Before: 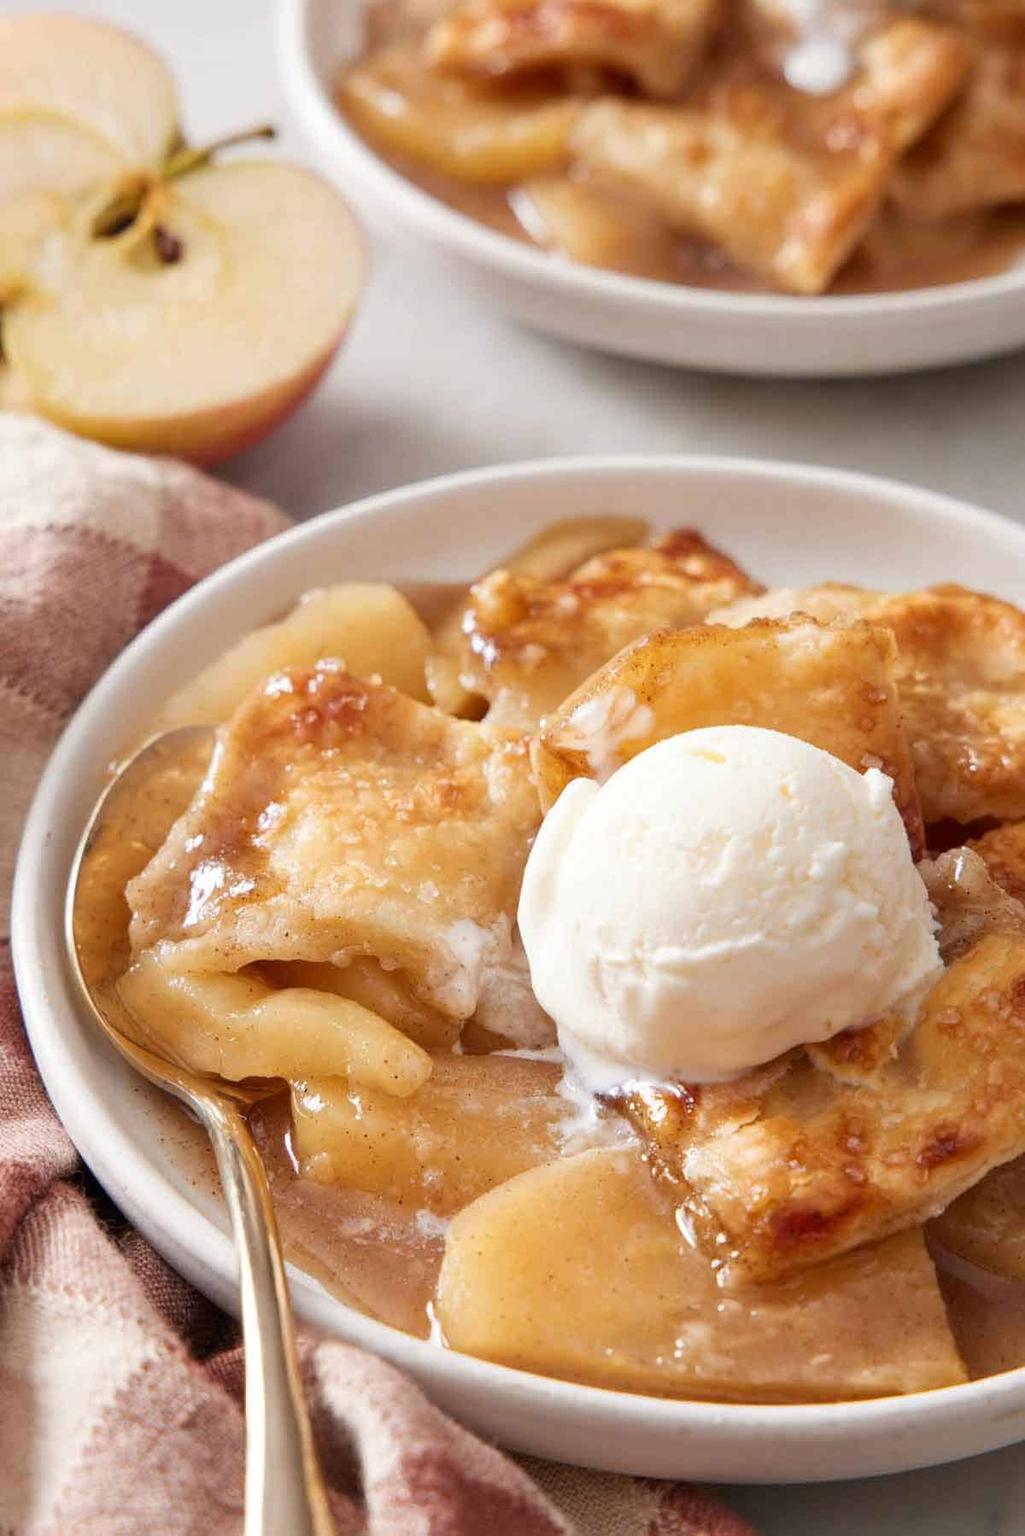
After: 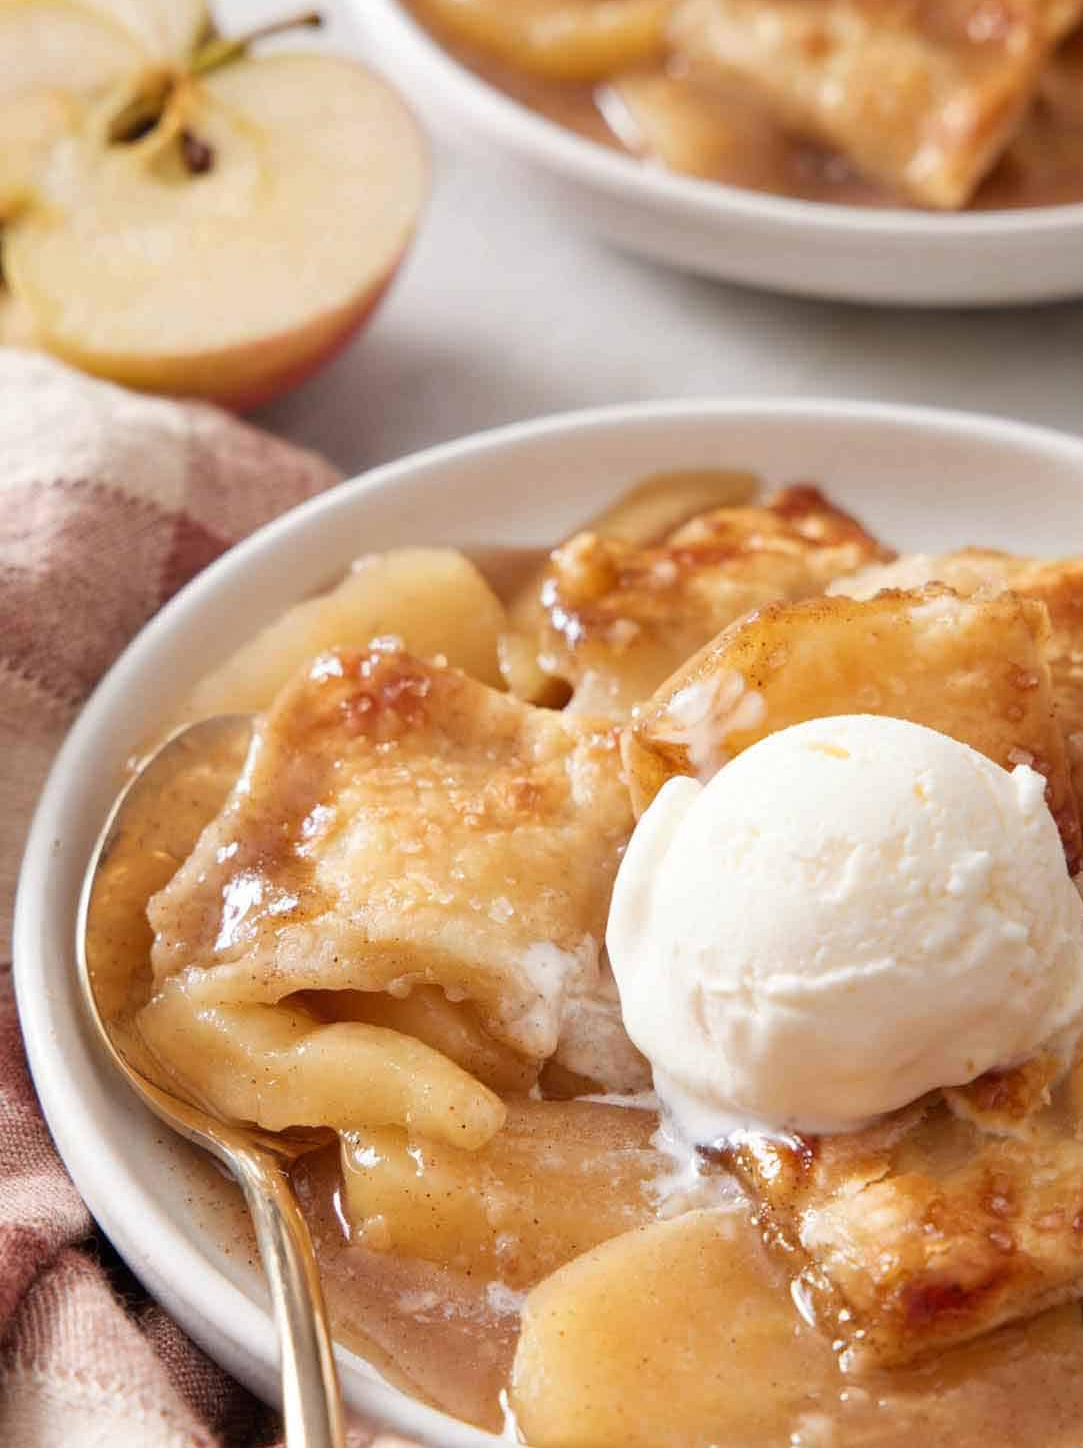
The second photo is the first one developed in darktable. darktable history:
crop: top 7.556%, right 9.707%, bottom 11.899%
